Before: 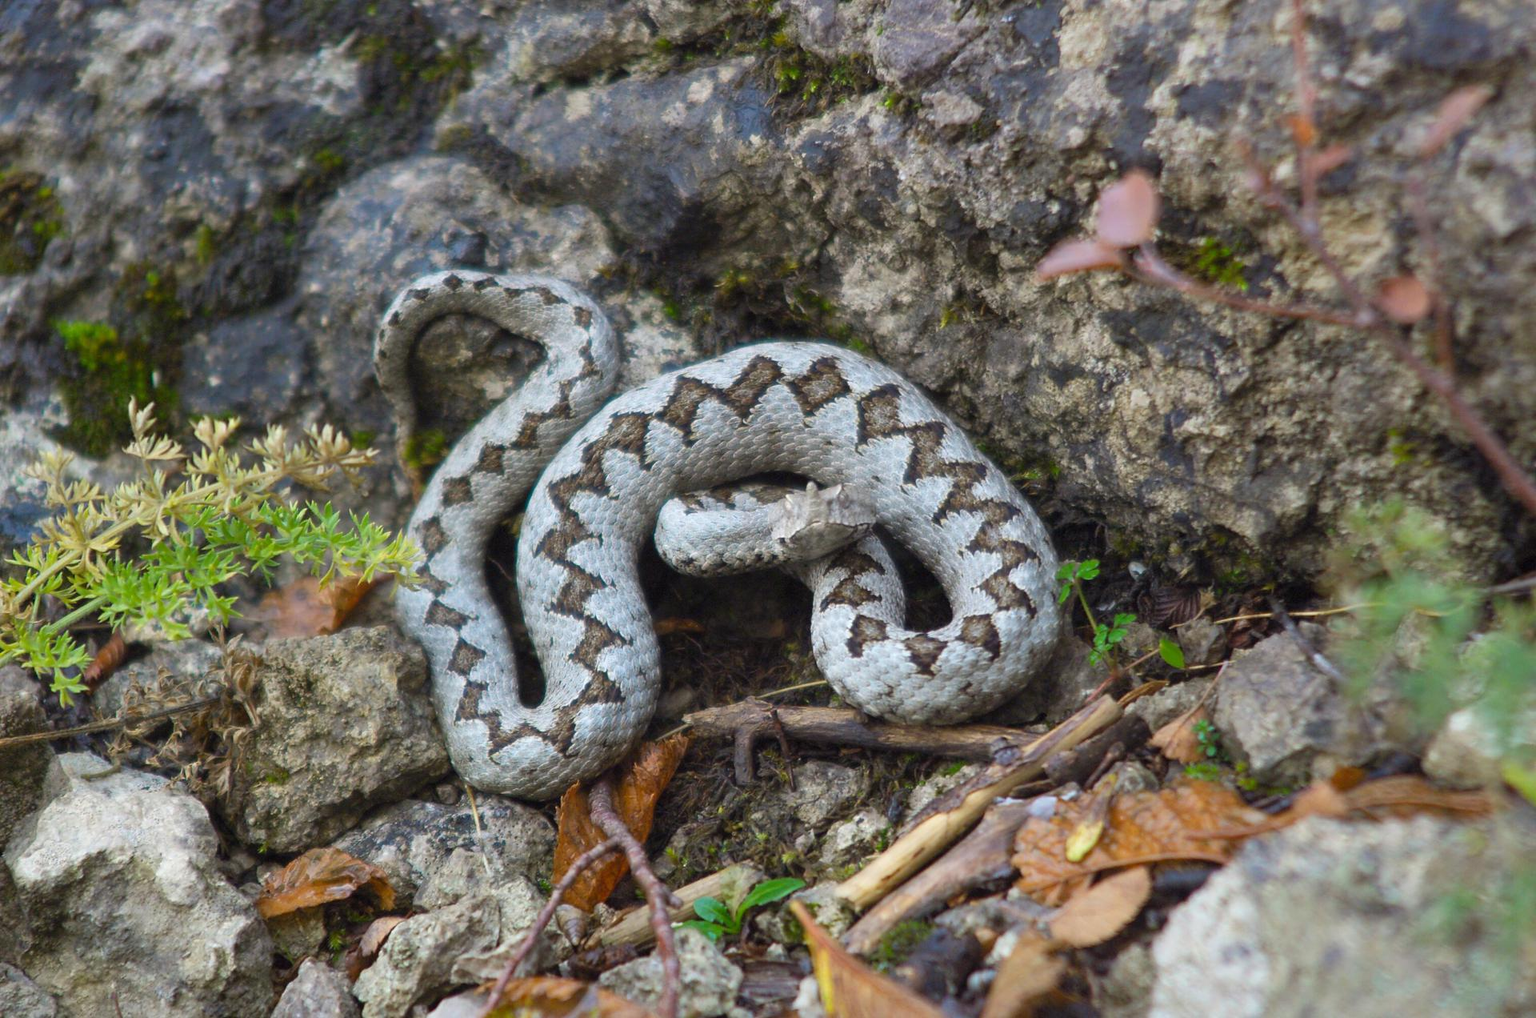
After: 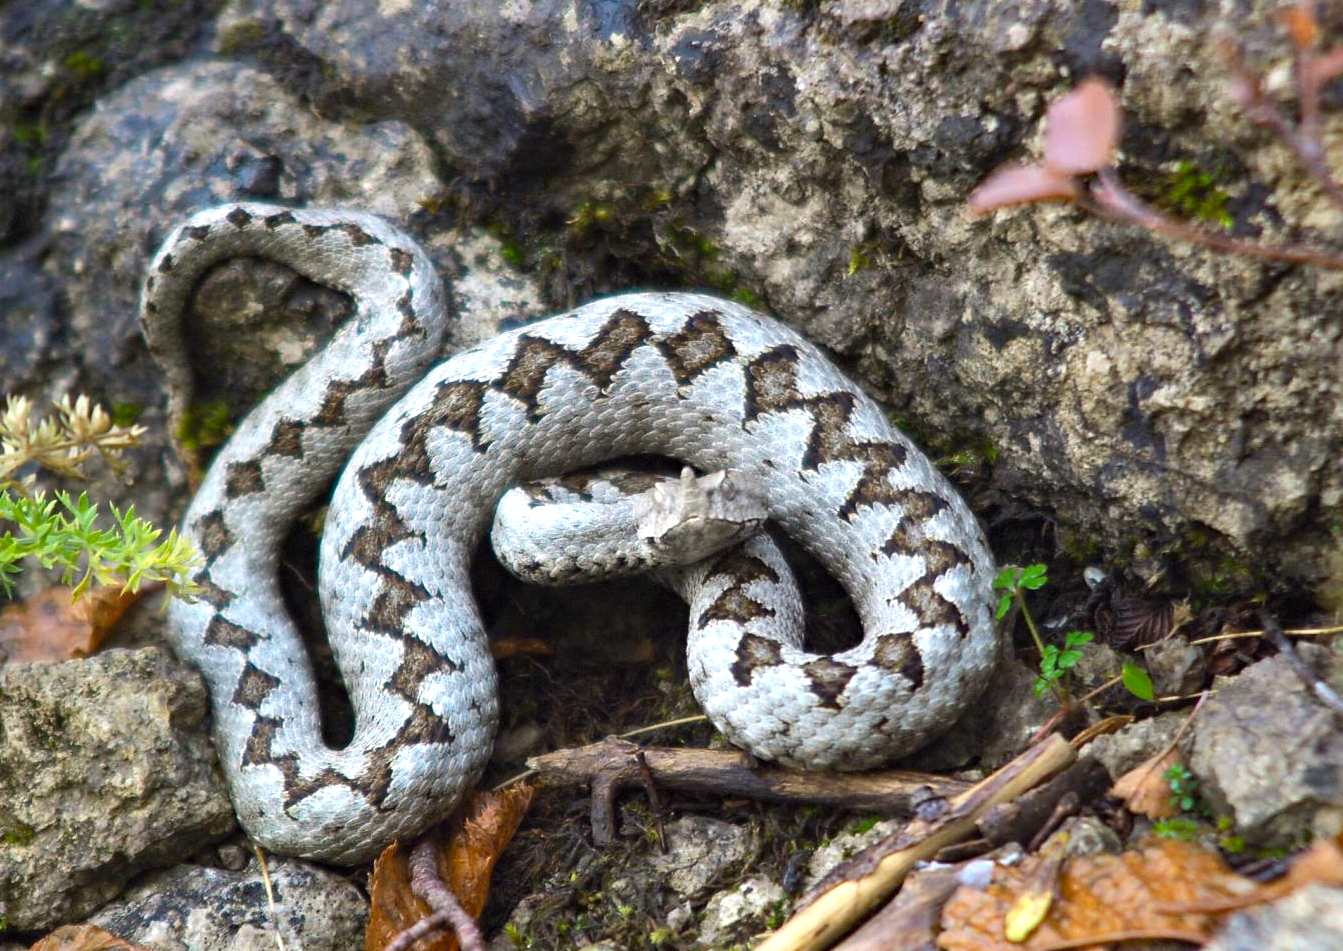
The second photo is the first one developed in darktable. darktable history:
tone equalizer: -8 EV -0.417 EV, -7 EV -0.389 EV, -6 EV -0.333 EV, -5 EV -0.222 EV, -3 EV 0.222 EV, -2 EV 0.333 EV, -1 EV 0.389 EV, +0 EV 0.417 EV, edges refinement/feathering 500, mask exposure compensation -1.57 EV, preserve details no
crop and rotate: left 17.046%, top 10.659%, right 12.989%, bottom 14.553%
exposure: exposure 0.2 EV, compensate highlight preservation false
haze removal: compatibility mode true, adaptive false
